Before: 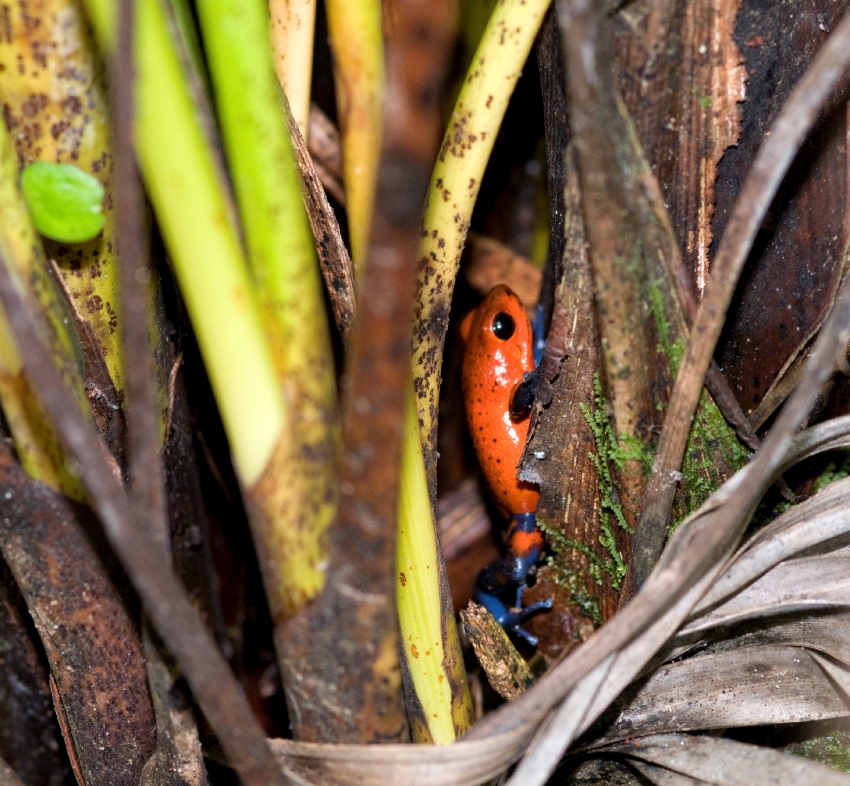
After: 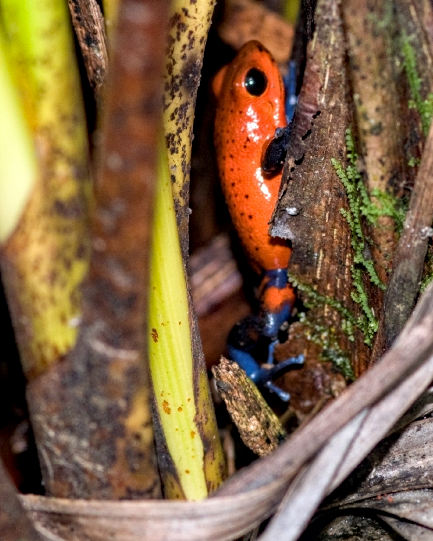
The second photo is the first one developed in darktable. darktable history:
crop and rotate: left 29.237%, top 31.152%, right 19.807%
haze removal: compatibility mode true, adaptive false
local contrast: on, module defaults
